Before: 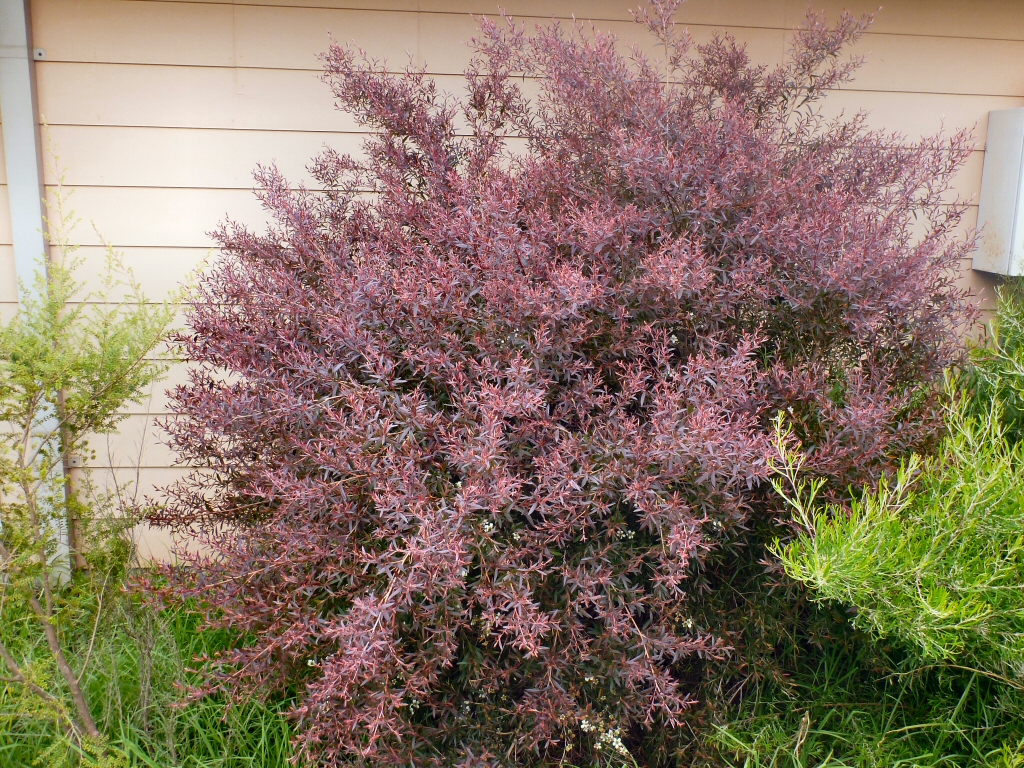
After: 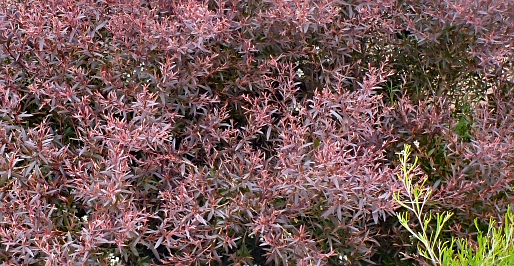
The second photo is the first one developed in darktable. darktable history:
sharpen: radius 1.864, amount 0.398, threshold 1.271
crop: left 36.607%, top 34.735%, right 13.146%, bottom 30.611%
